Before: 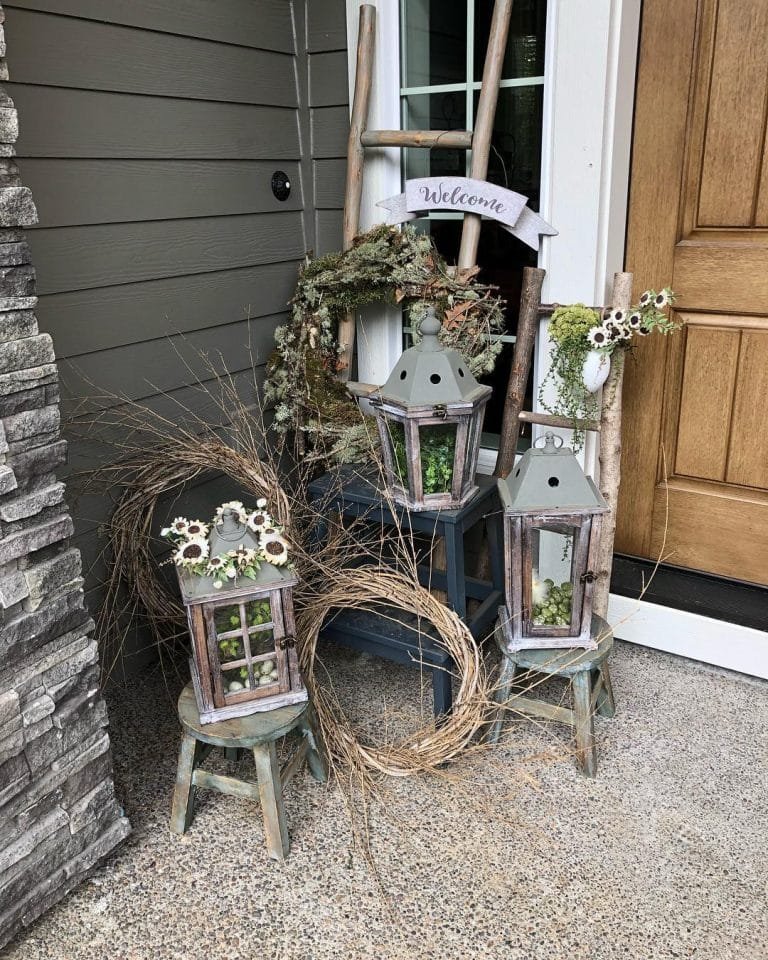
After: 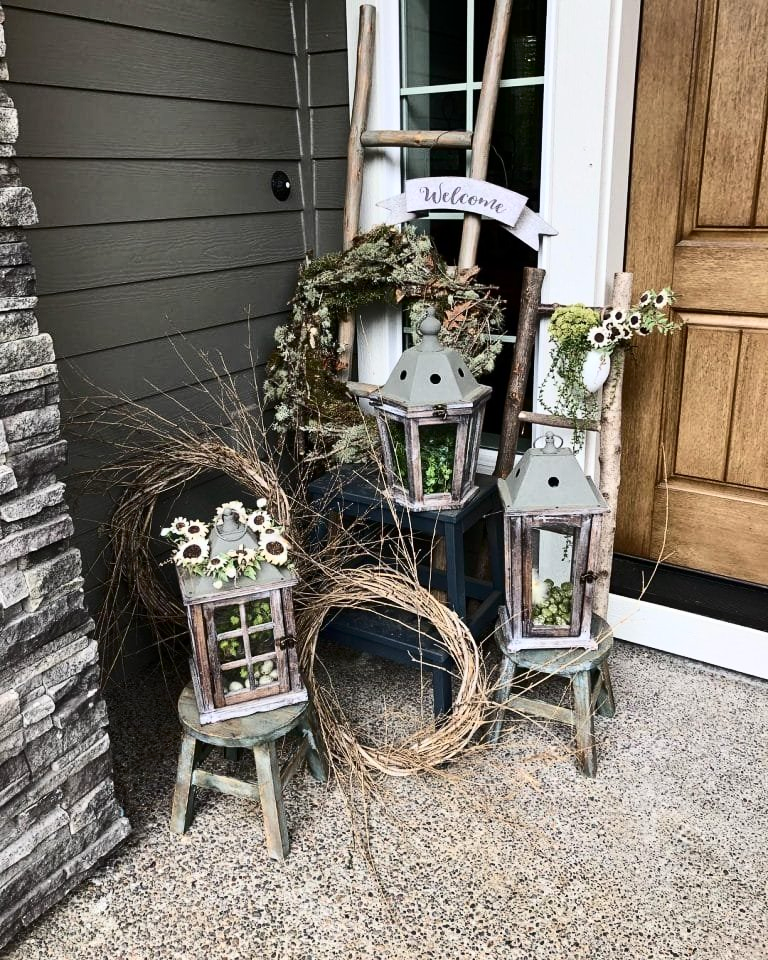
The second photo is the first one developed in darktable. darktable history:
contrast brightness saturation: contrast 0.28
shadows and highlights: low approximation 0.01, soften with gaussian
